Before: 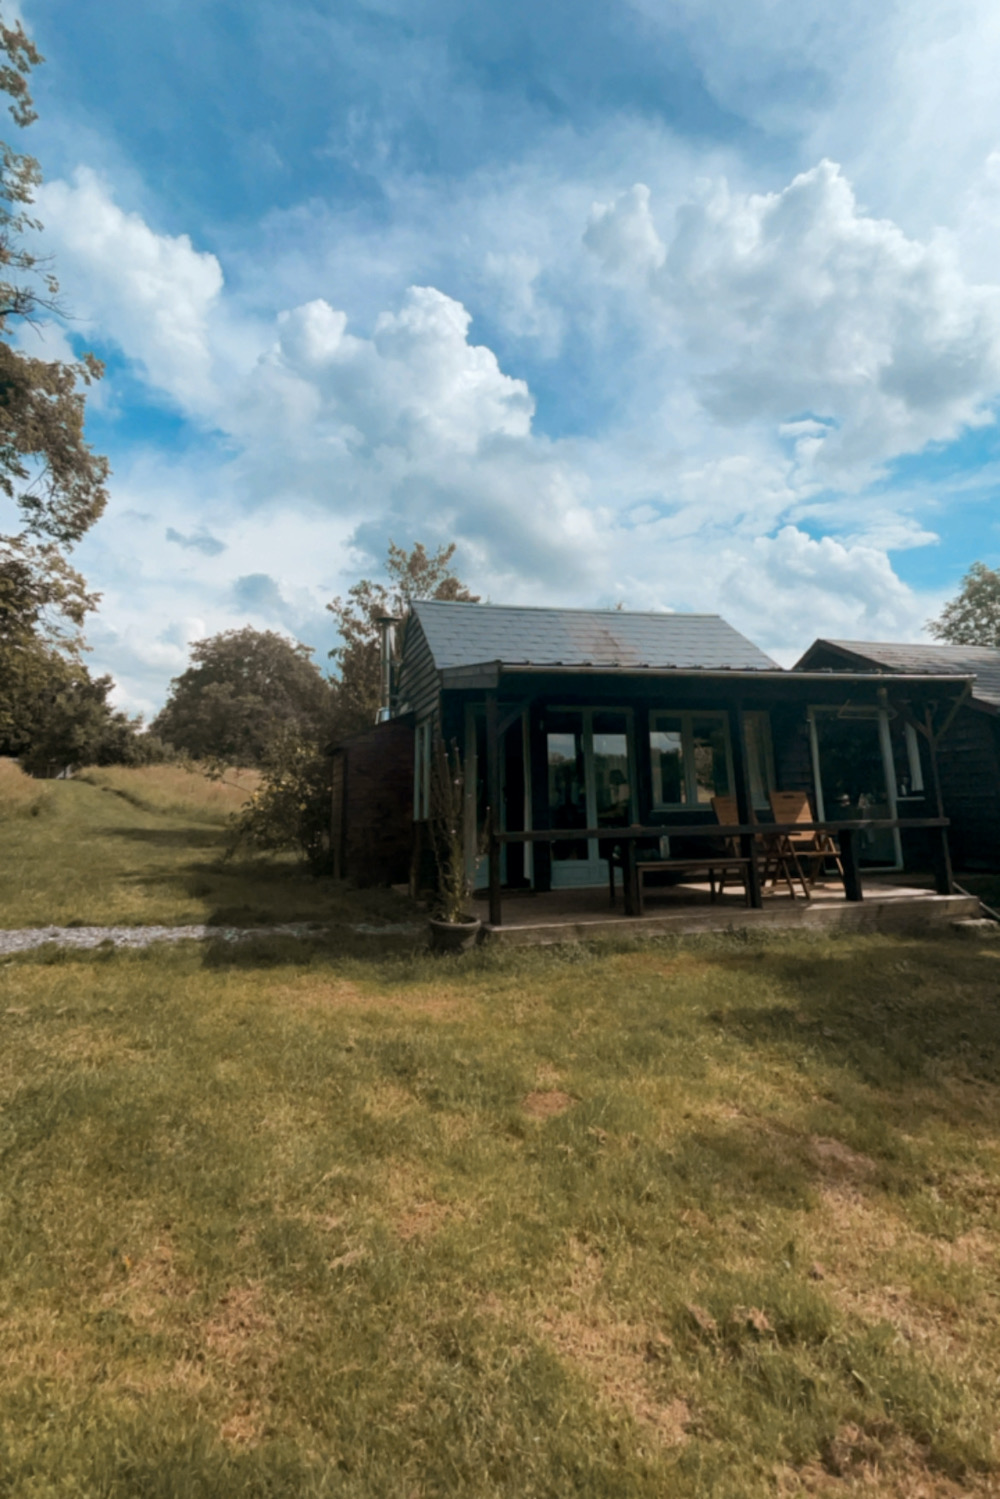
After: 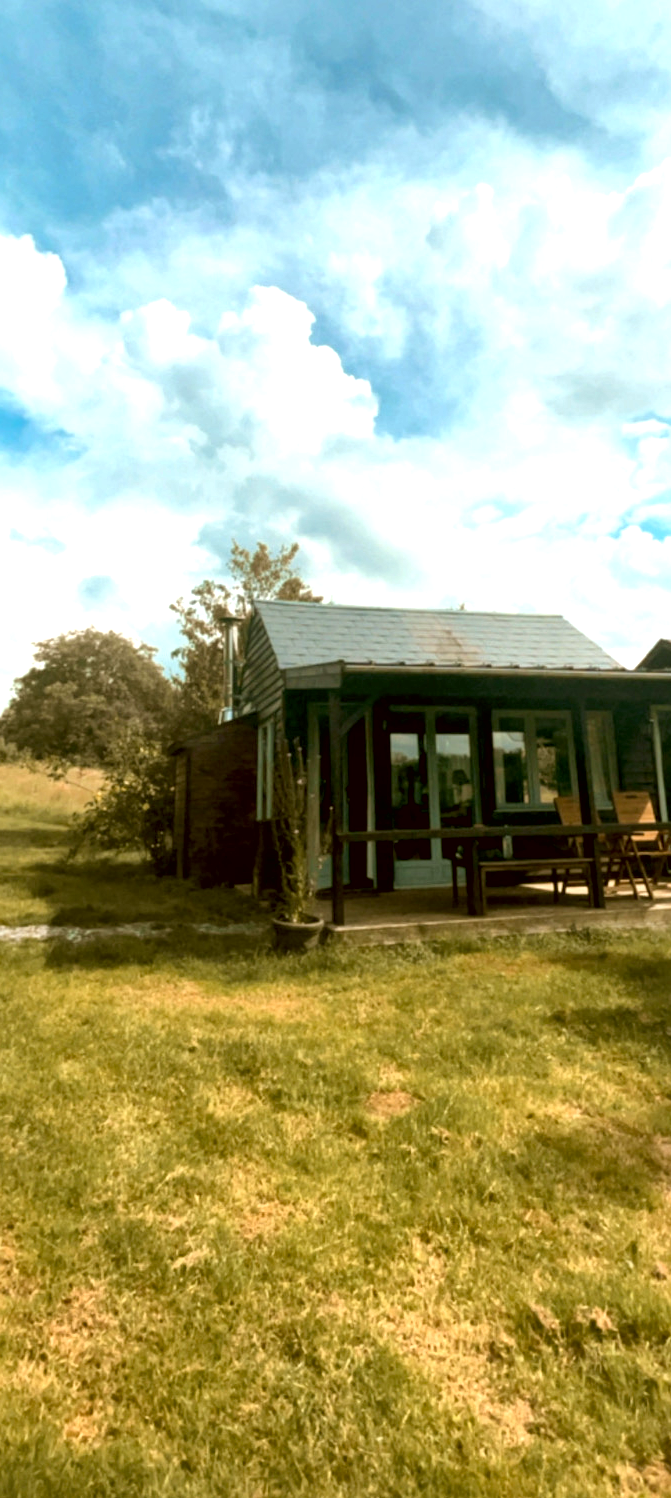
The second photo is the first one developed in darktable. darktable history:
exposure: black level correction 0.001, exposure 0.964 EV, compensate highlight preservation false
crop and rotate: left 15.789%, right 17.077%
local contrast: mode bilateral grid, contrast 20, coarseness 49, detail 144%, midtone range 0.2
contrast brightness saturation: contrast 0.037, saturation 0.071
color correction: highlights a* -1.34, highlights b* 10.46, shadows a* 0.794, shadows b* 19
